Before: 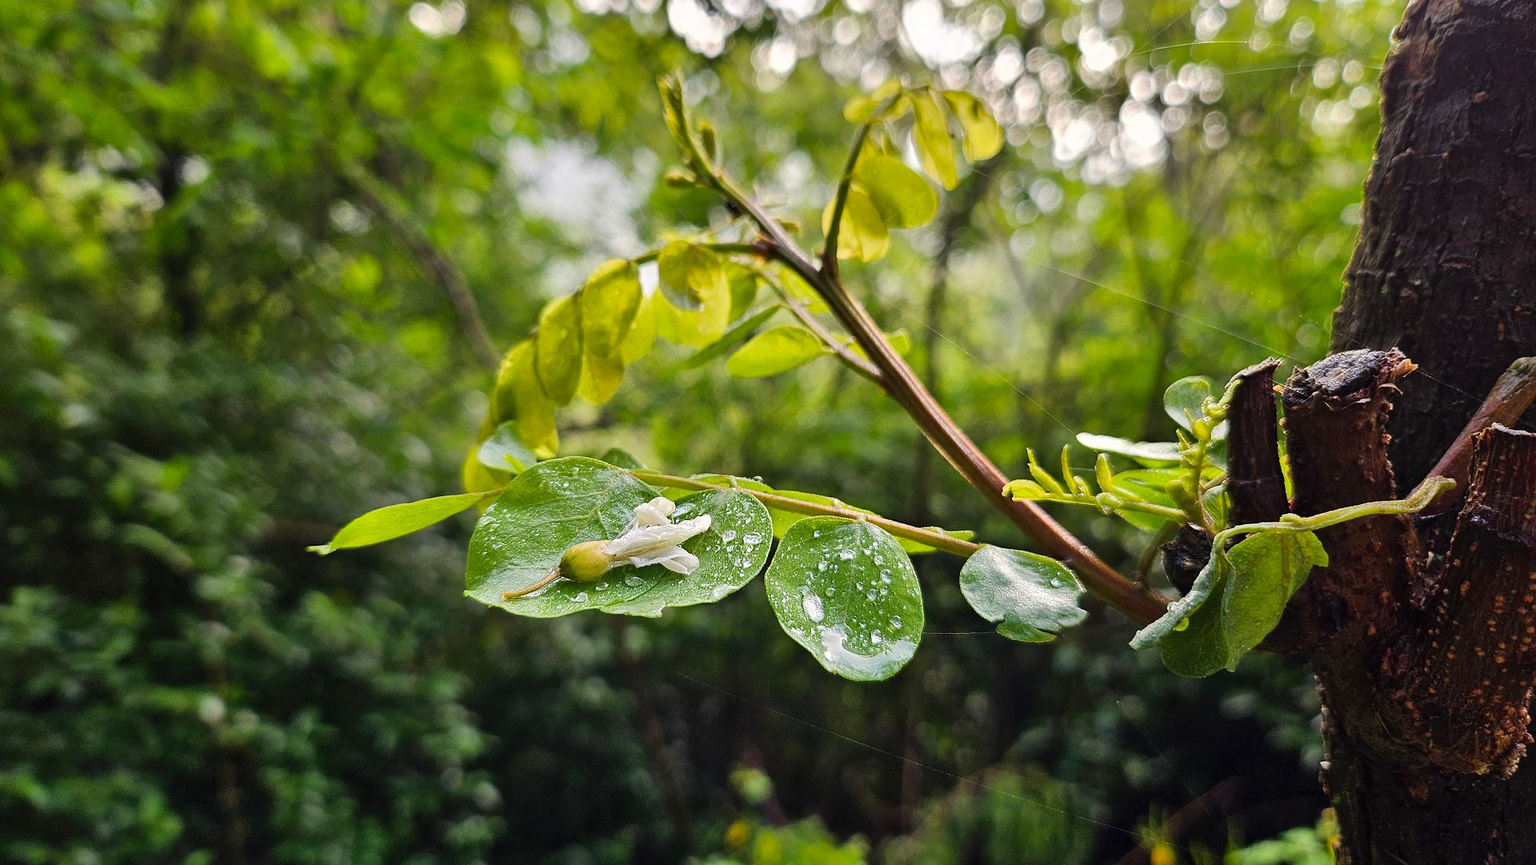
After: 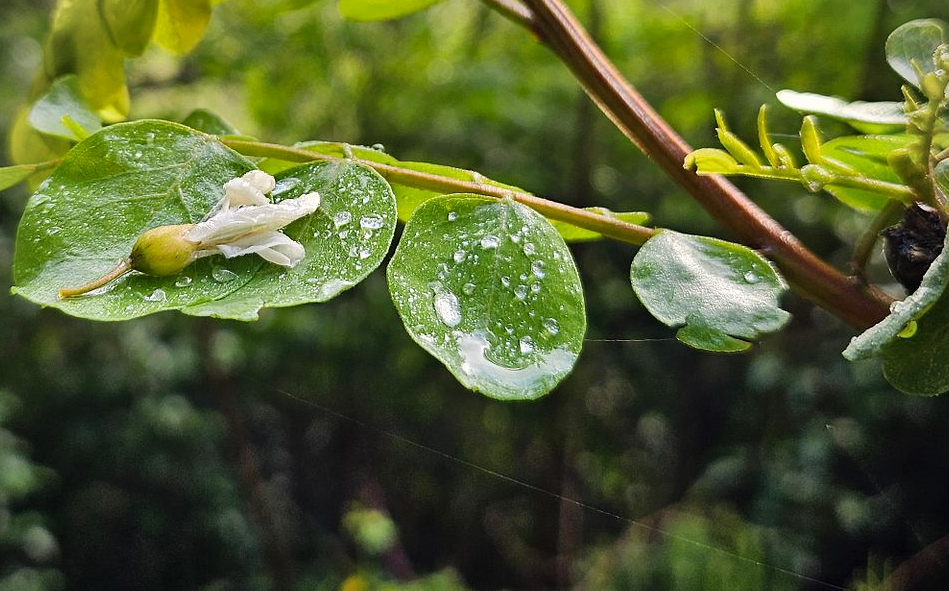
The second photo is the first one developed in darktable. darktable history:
shadows and highlights: radius 108.52, shadows 23.73, highlights -59.32, low approximation 0.01, soften with gaussian
crop: left 29.672%, top 41.786%, right 20.851%, bottom 3.487%
vignetting: fall-off start 91.19%
